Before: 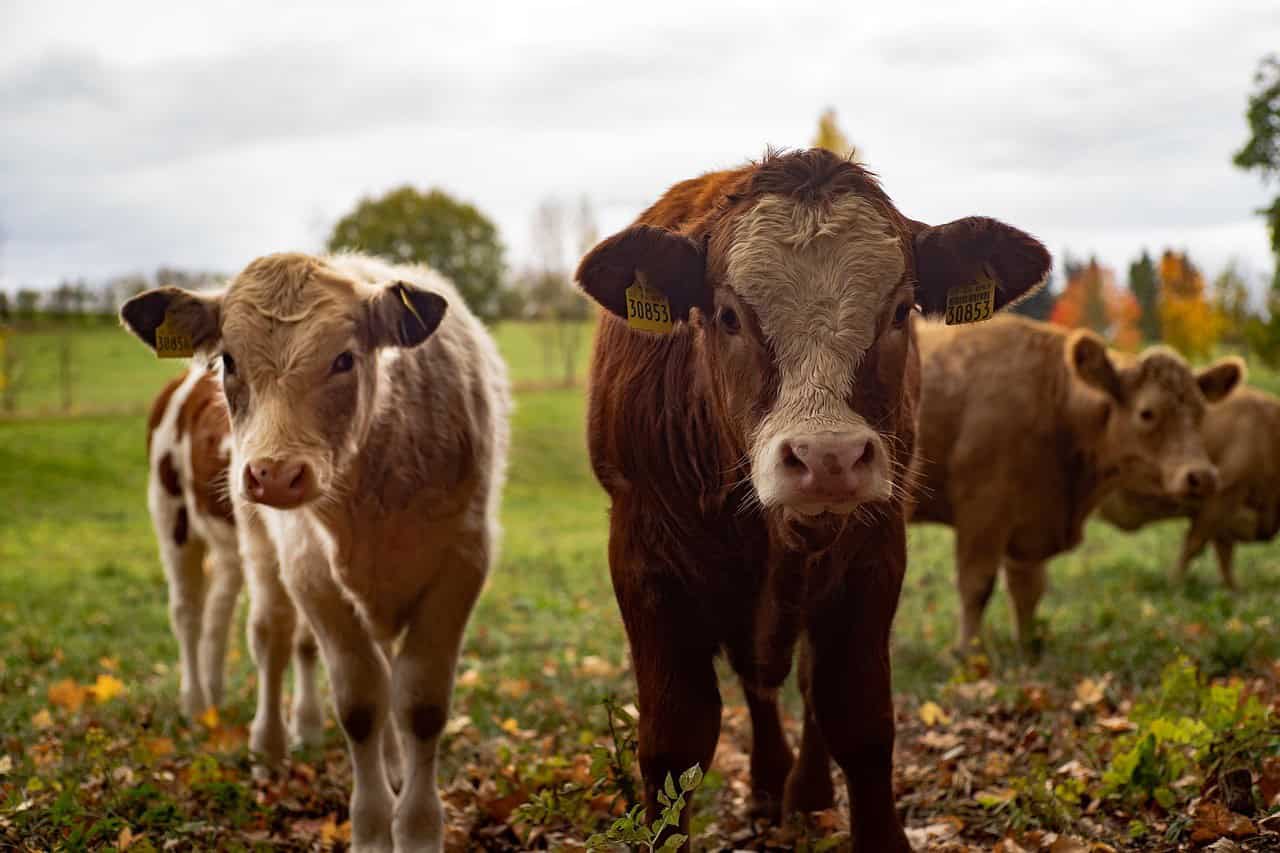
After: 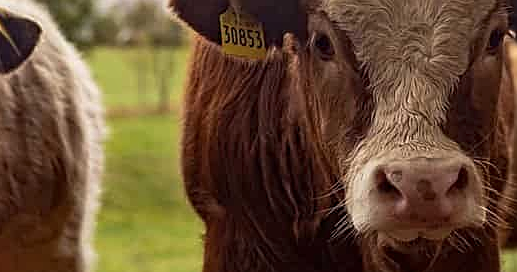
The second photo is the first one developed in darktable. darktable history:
sharpen: on, module defaults
crop: left 31.751%, top 32.172%, right 27.8%, bottom 35.83%
local contrast: on, module defaults
